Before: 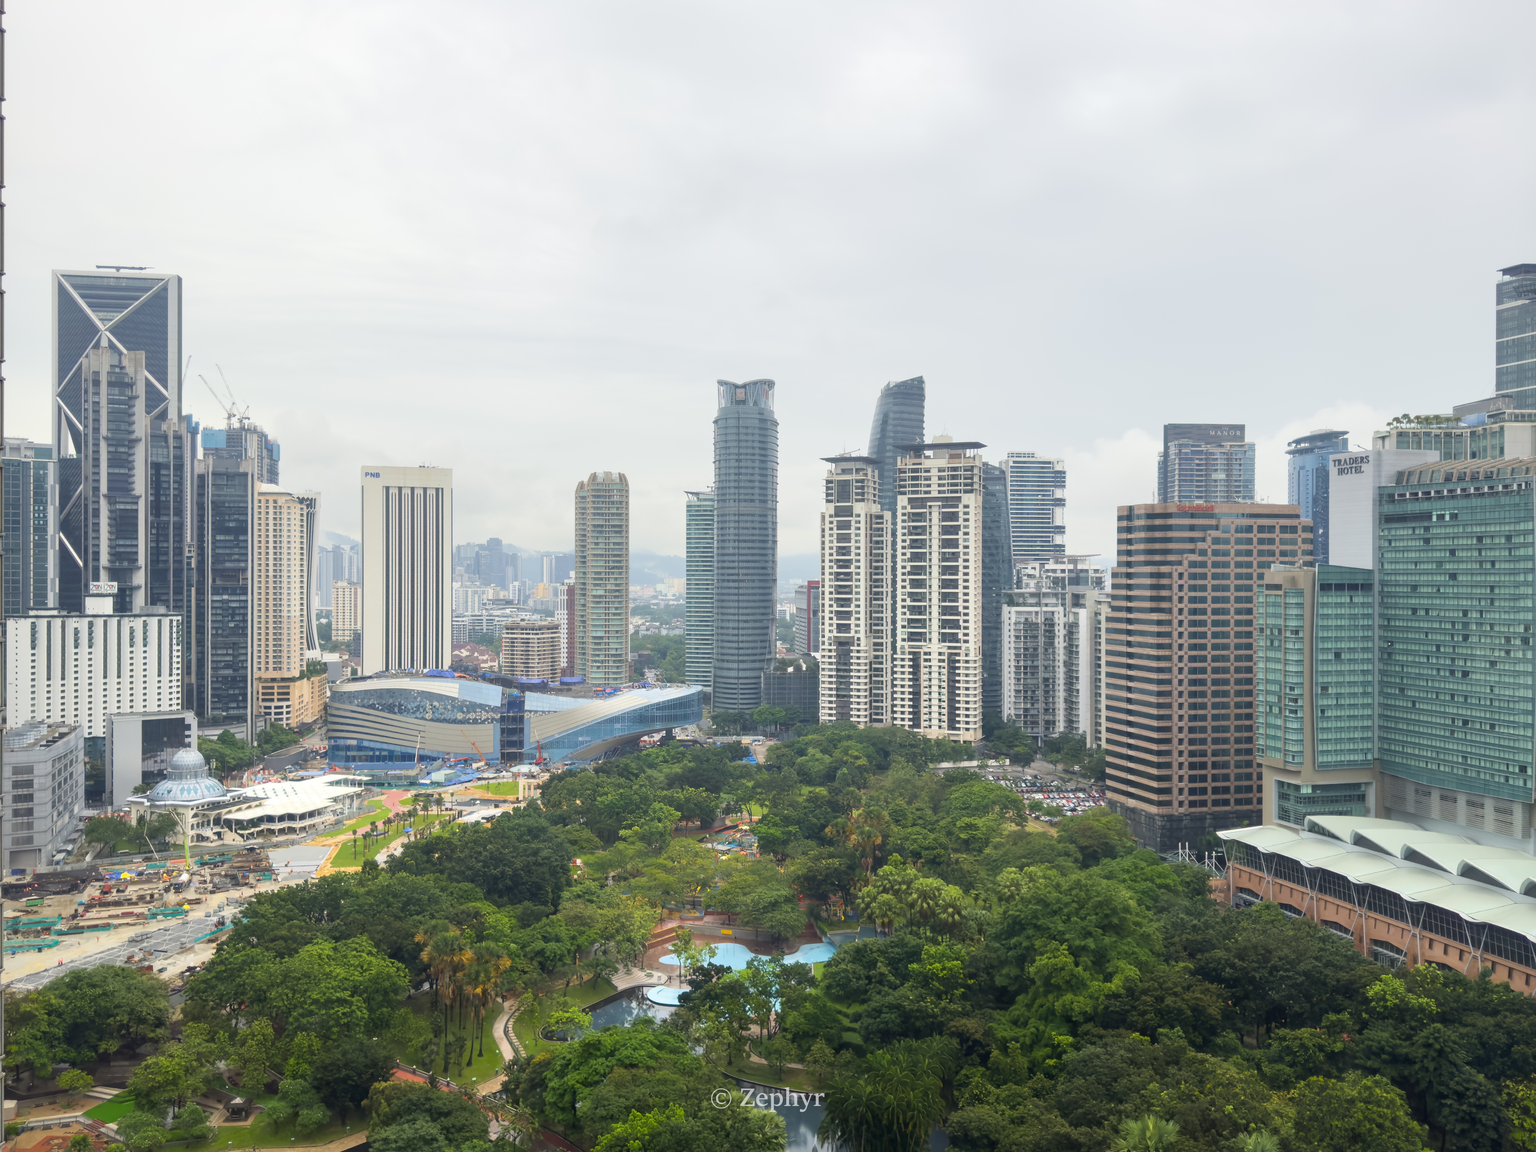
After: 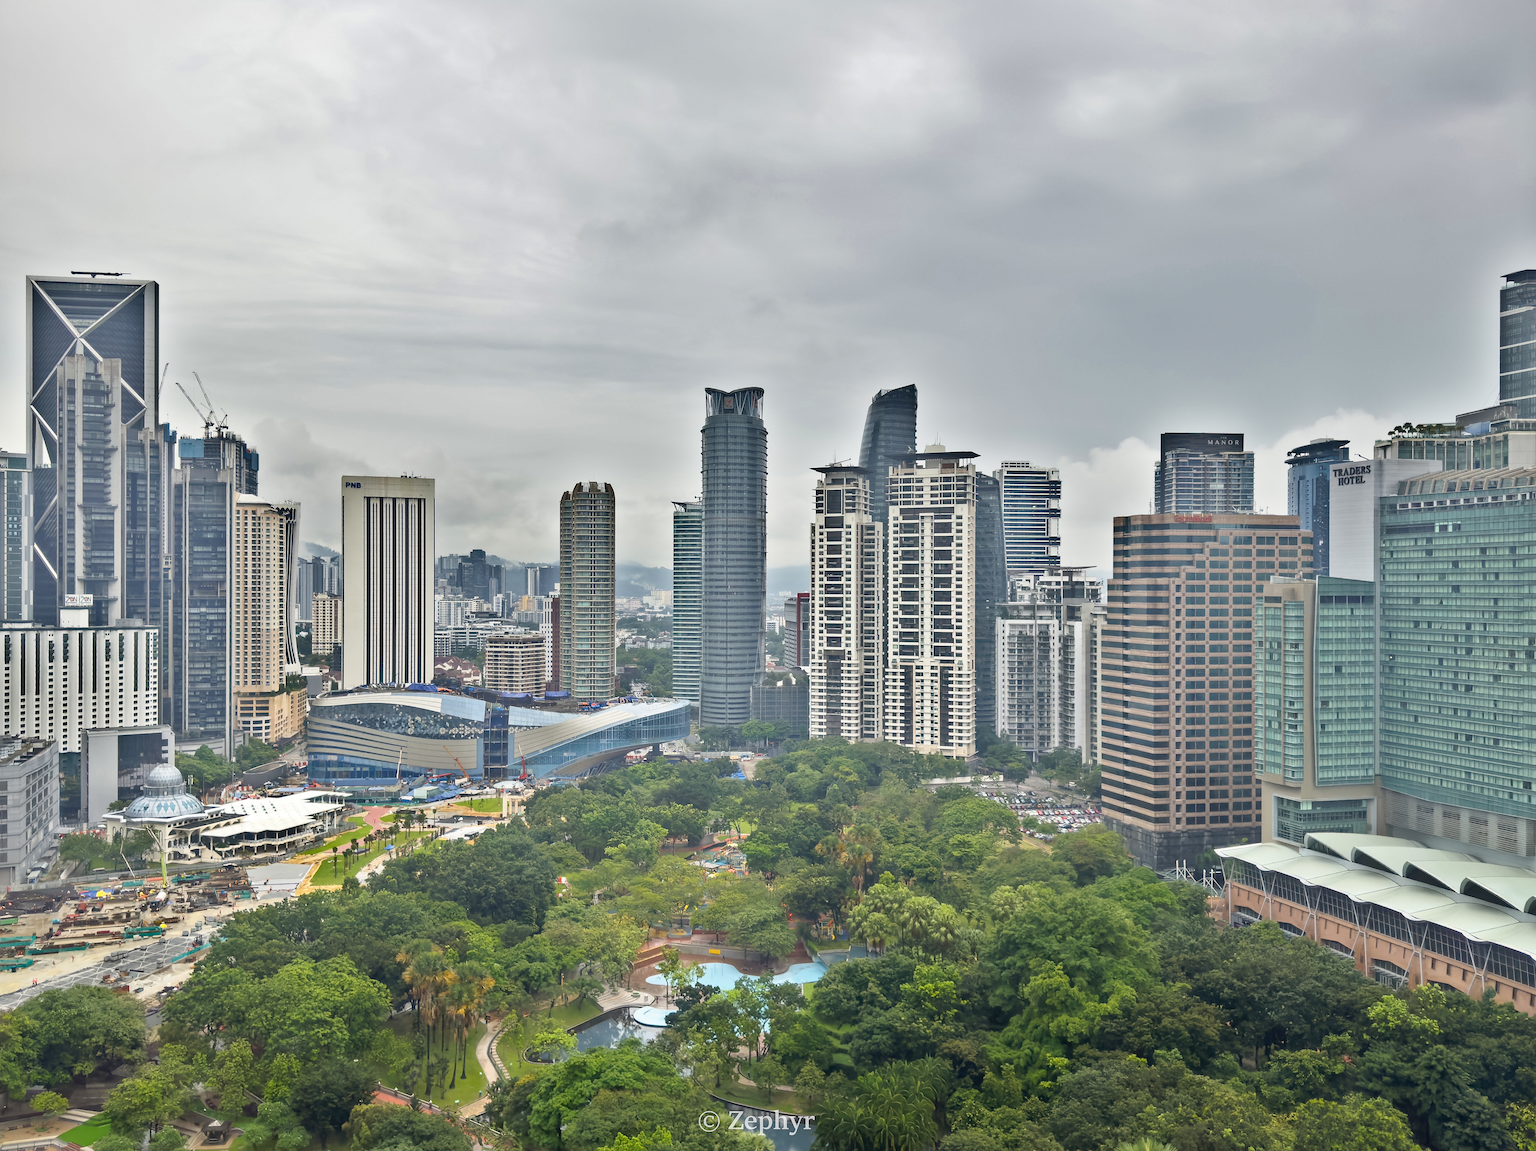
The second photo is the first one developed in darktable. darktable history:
sharpen: on, module defaults
tone curve: curves: ch0 [(0, 0) (0.003, 0.022) (0.011, 0.025) (0.025, 0.032) (0.044, 0.055) (0.069, 0.089) (0.1, 0.133) (0.136, 0.18) (0.177, 0.231) (0.224, 0.291) (0.277, 0.35) (0.335, 0.42) (0.399, 0.496) (0.468, 0.561) (0.543, 0.632) (0.623, 0.706) (0.709, 0.783) (0.801, 0.865) (0.898, 0.947) (1, 1)], preserve colors none
shadows and highlights: shadows 20.91, highlights -82.73, soften with gaussian
crop: left 1.743%, right 0.268%, bottom 2.011%
